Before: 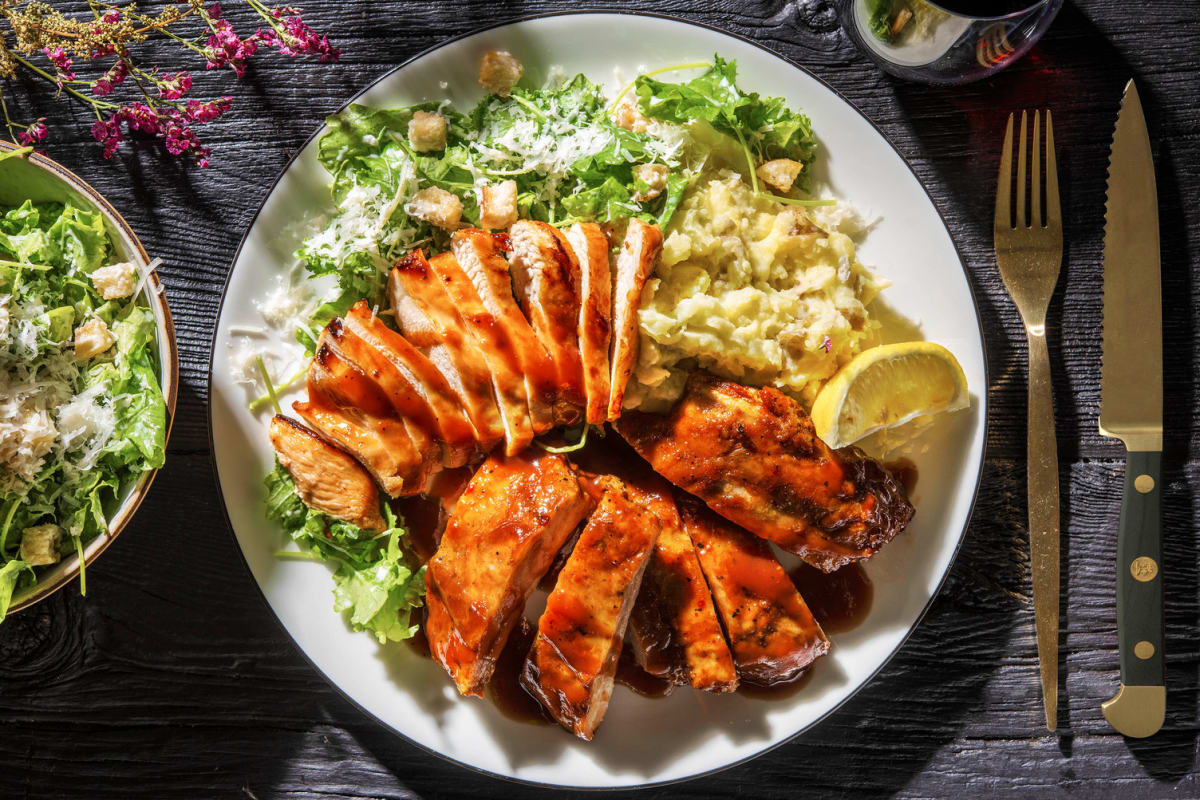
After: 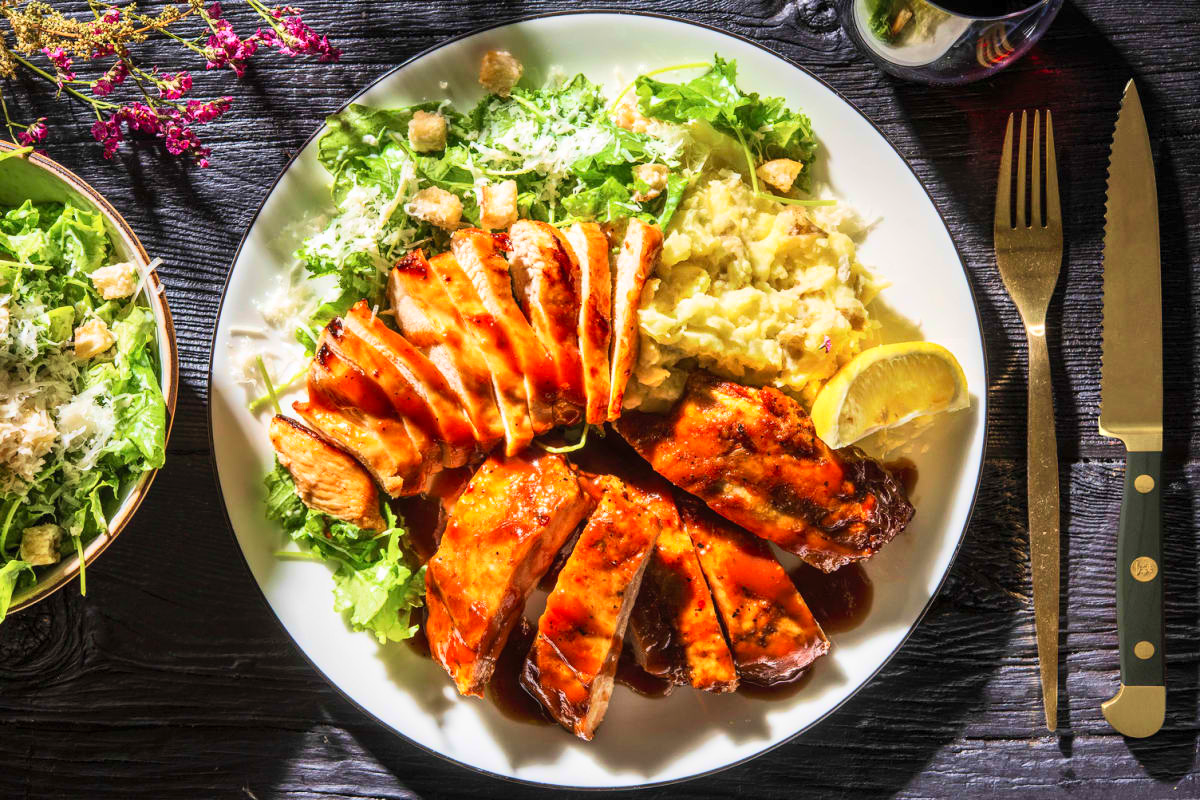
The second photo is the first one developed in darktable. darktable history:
velvia: on, module defaults
contrast brightness saturation: contrast 0.202, brightness 0.162, saturation 0.228
